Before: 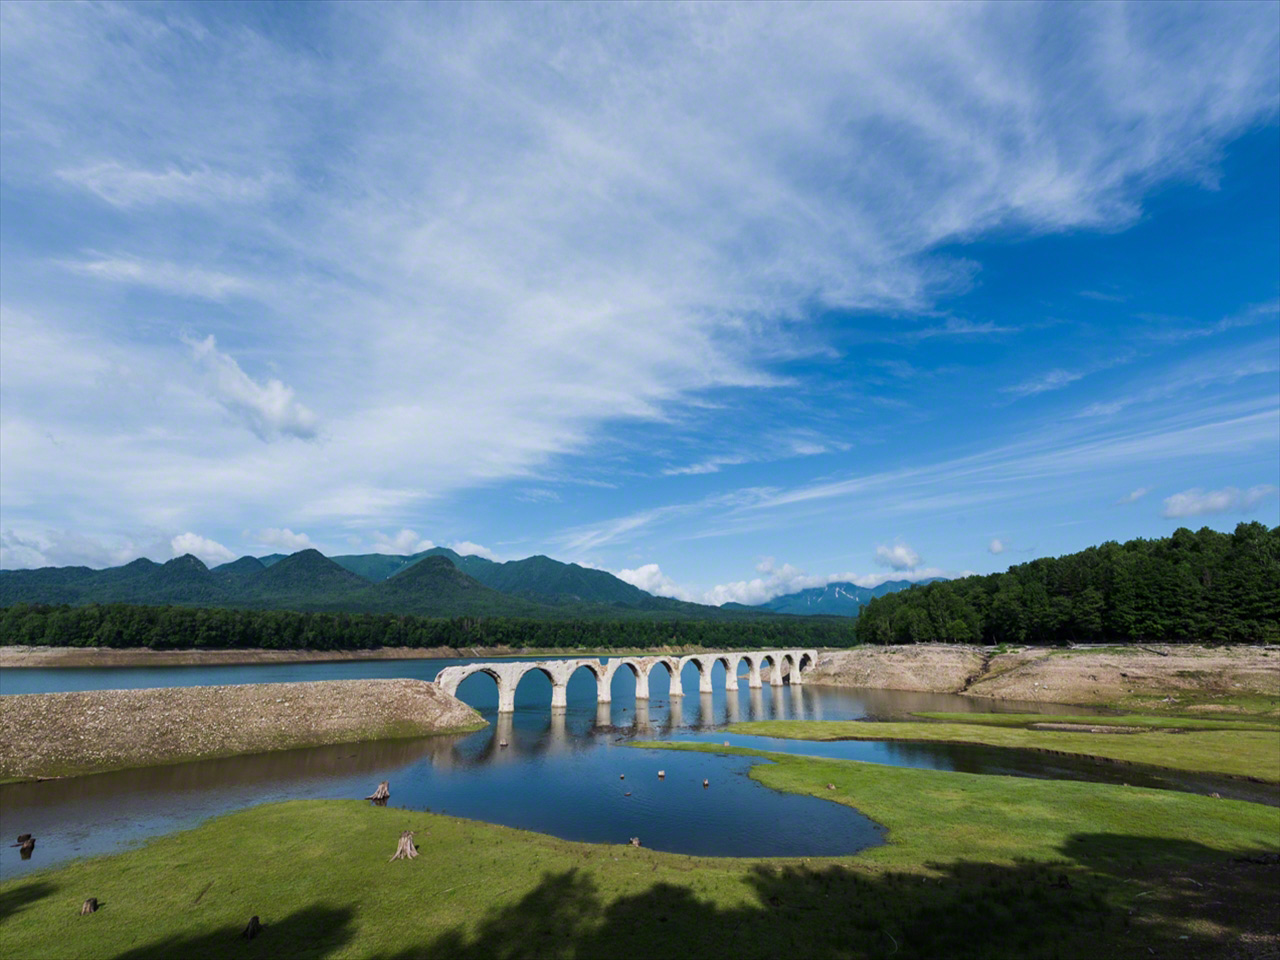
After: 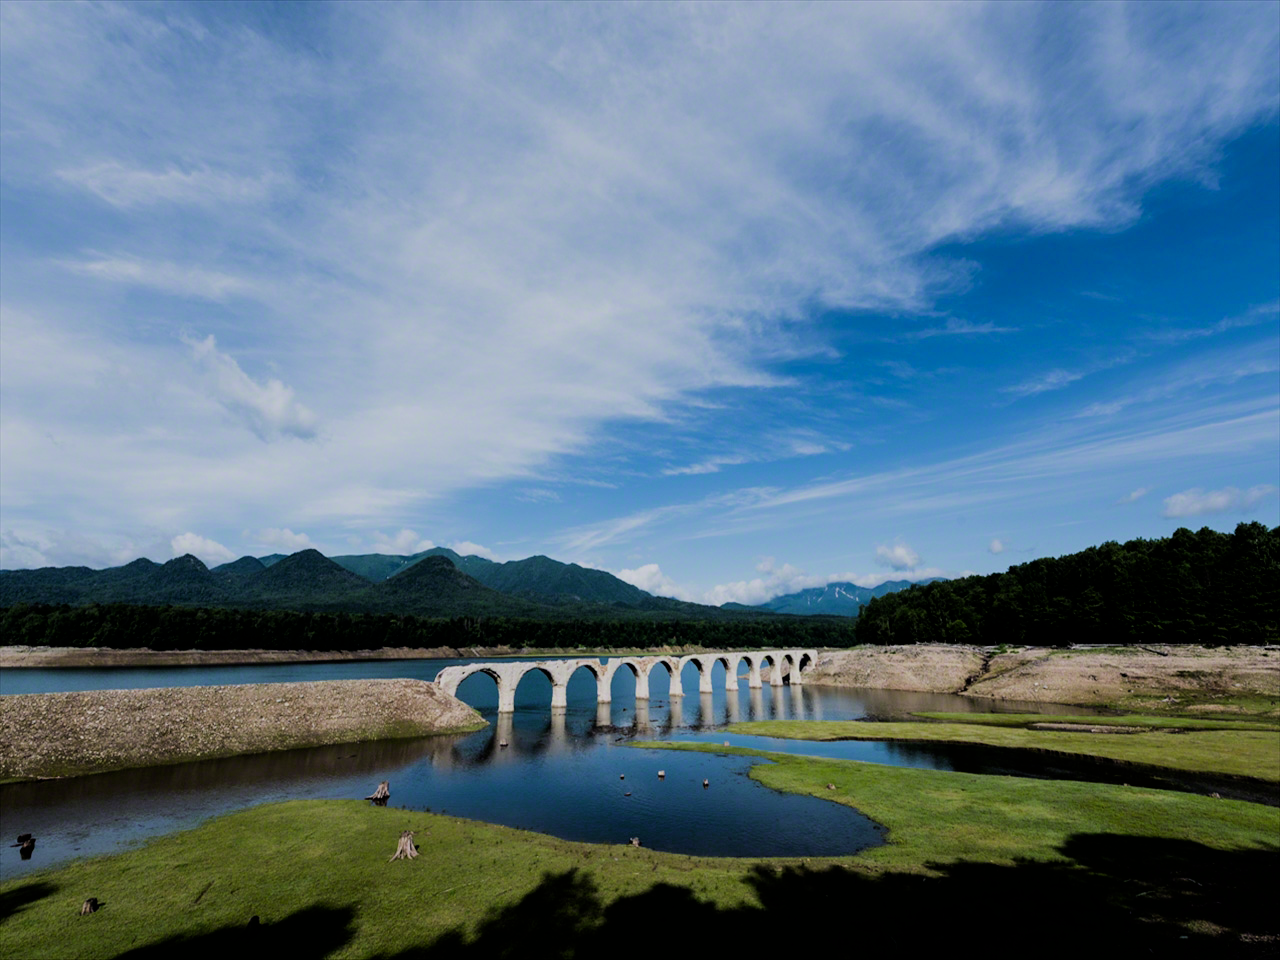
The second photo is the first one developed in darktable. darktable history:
filmic rgb: black relative exposure -5 EV, hardness 2.88, contrast 1.3, highlights saturation mix -10%
exposure: black level correction 0.006, exposure -0.226 EV, compensate highlight preservation false
rotate and perspective: automatic cropping off
contrast equalizer: octaves 7, y [[0.6 ×6], [0.55 ×6], [0 ×6], [0 ×6], [0 ×6]], mix -0.1
